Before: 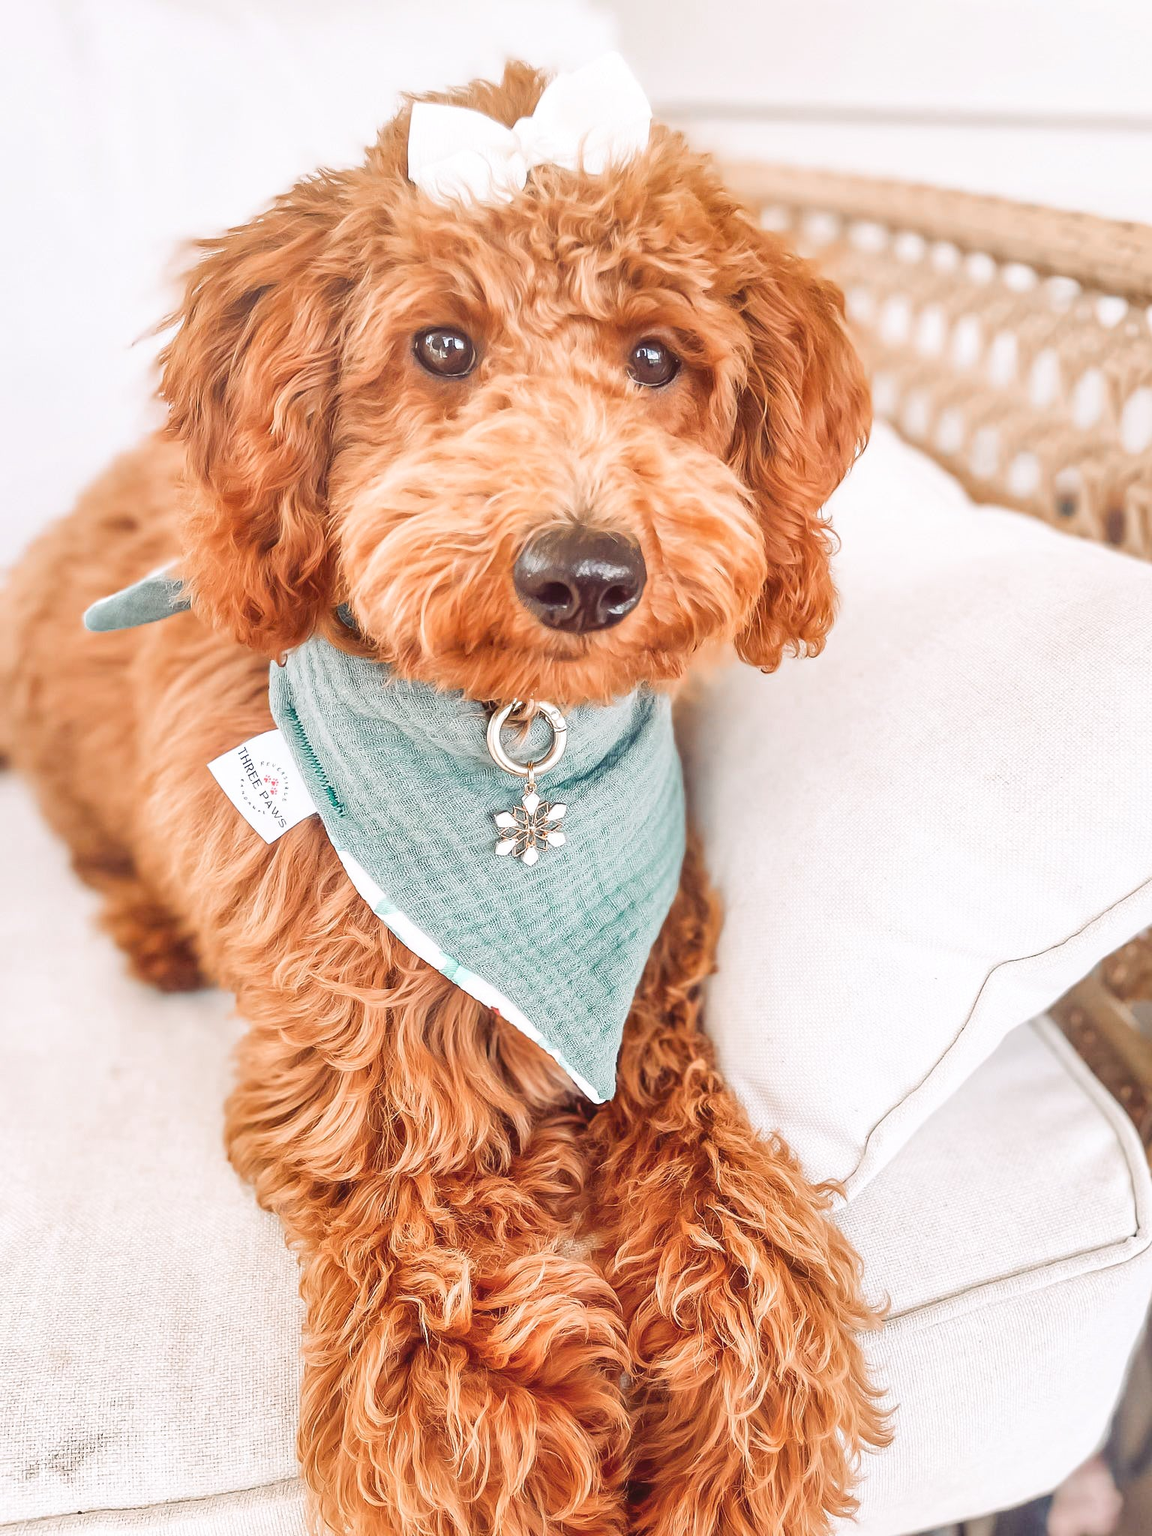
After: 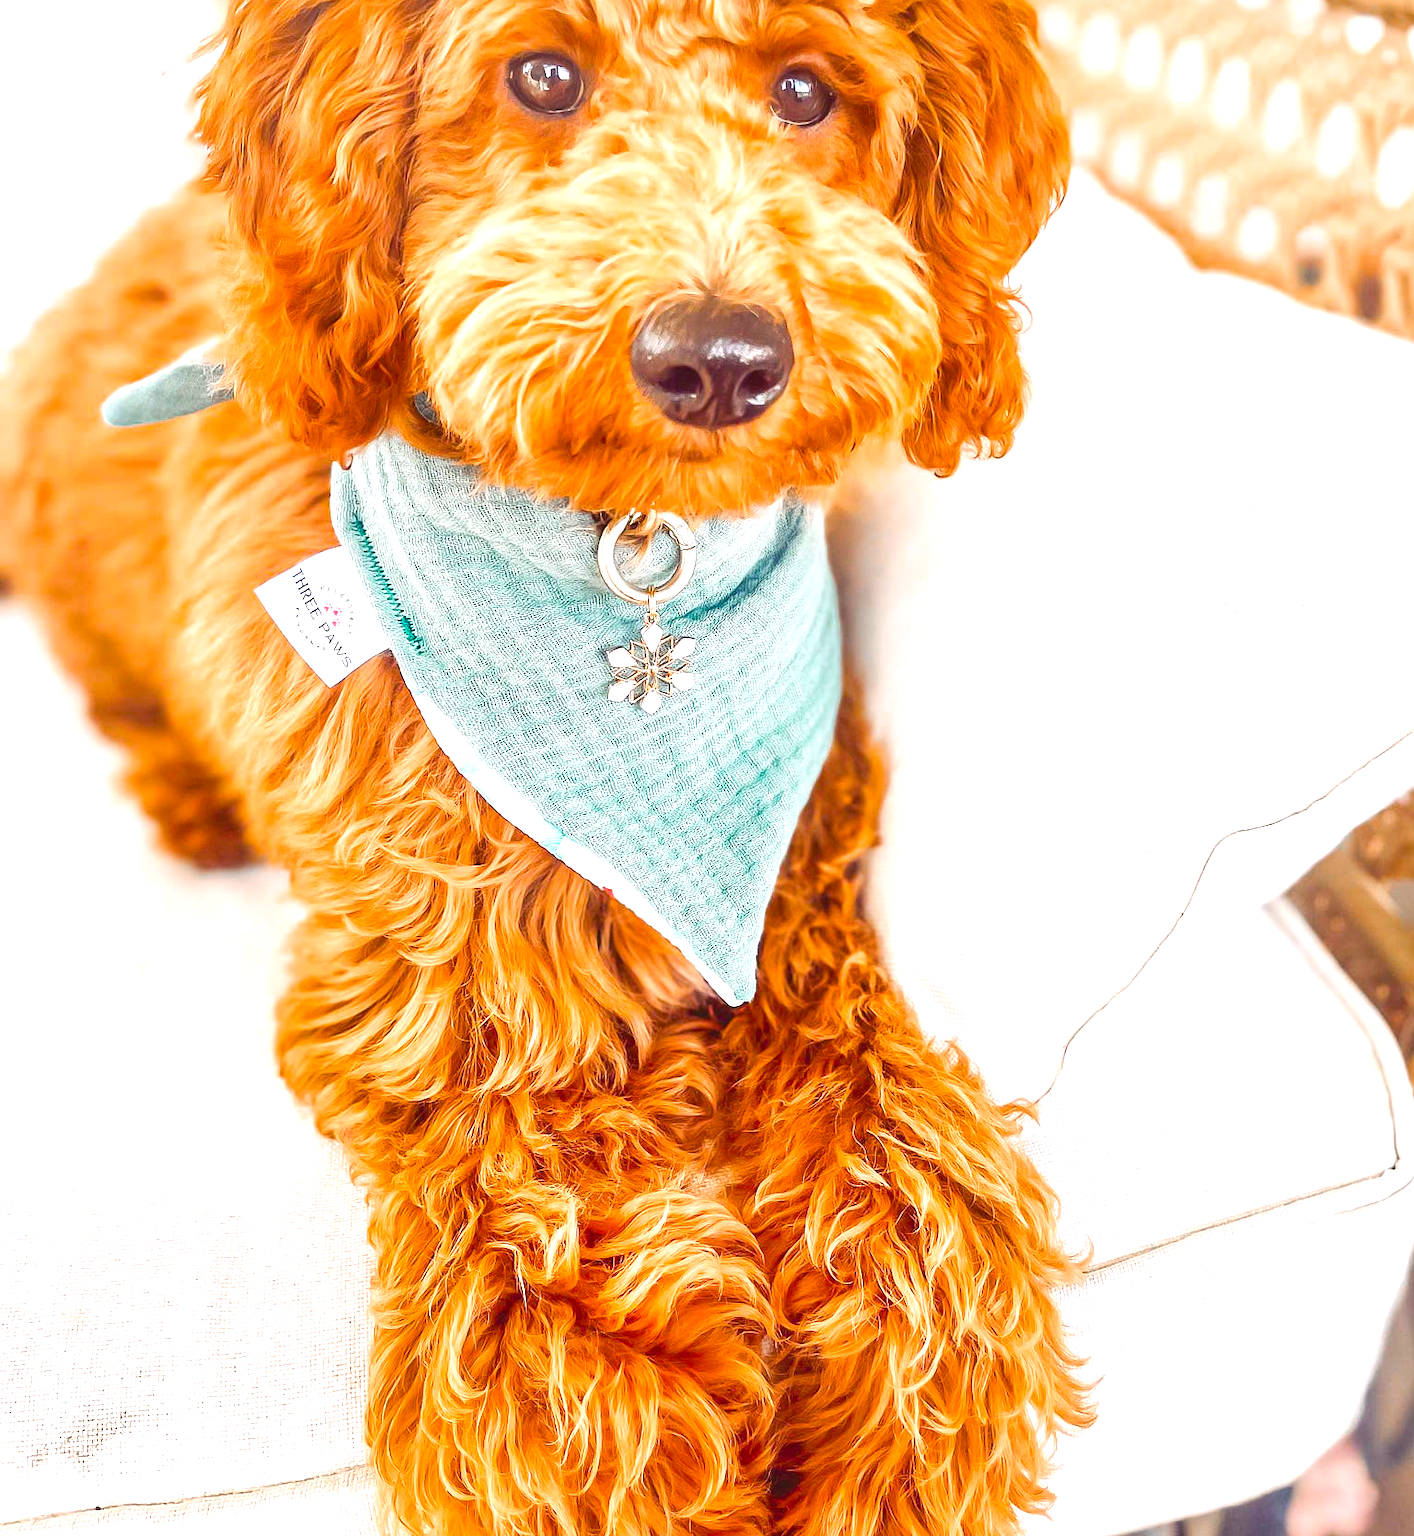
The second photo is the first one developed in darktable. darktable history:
color balance rgb: linear chroma grading › global chroma 15%, perceptual saturation grading › global saturation 30%
crop and rotate: top 18.507%
exposure: exposure 0.6 EV, compensate highlight preservation false
